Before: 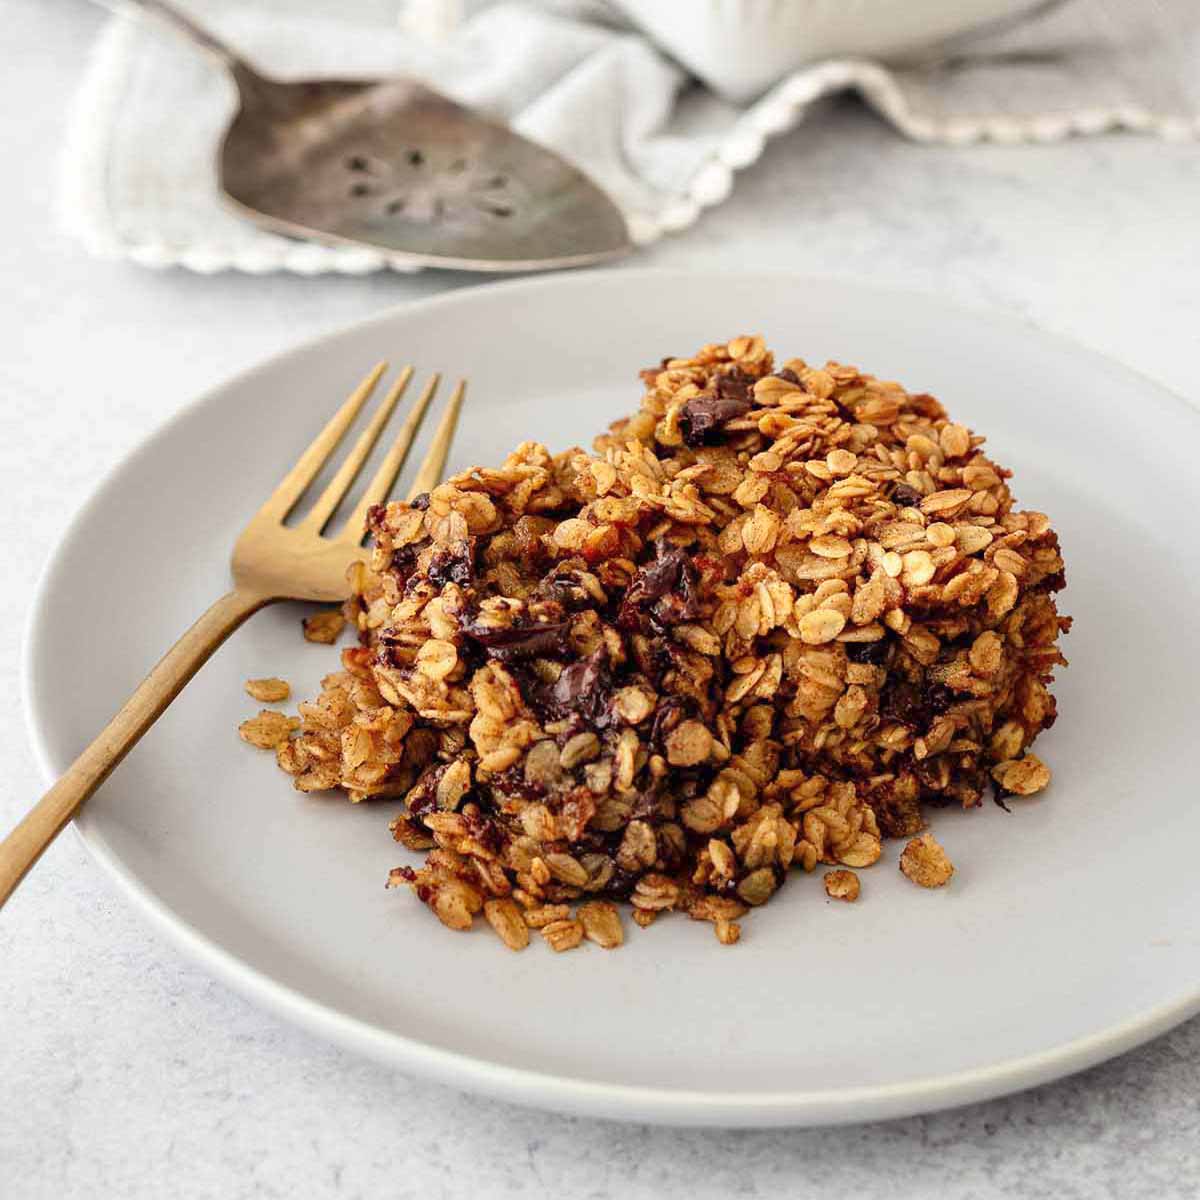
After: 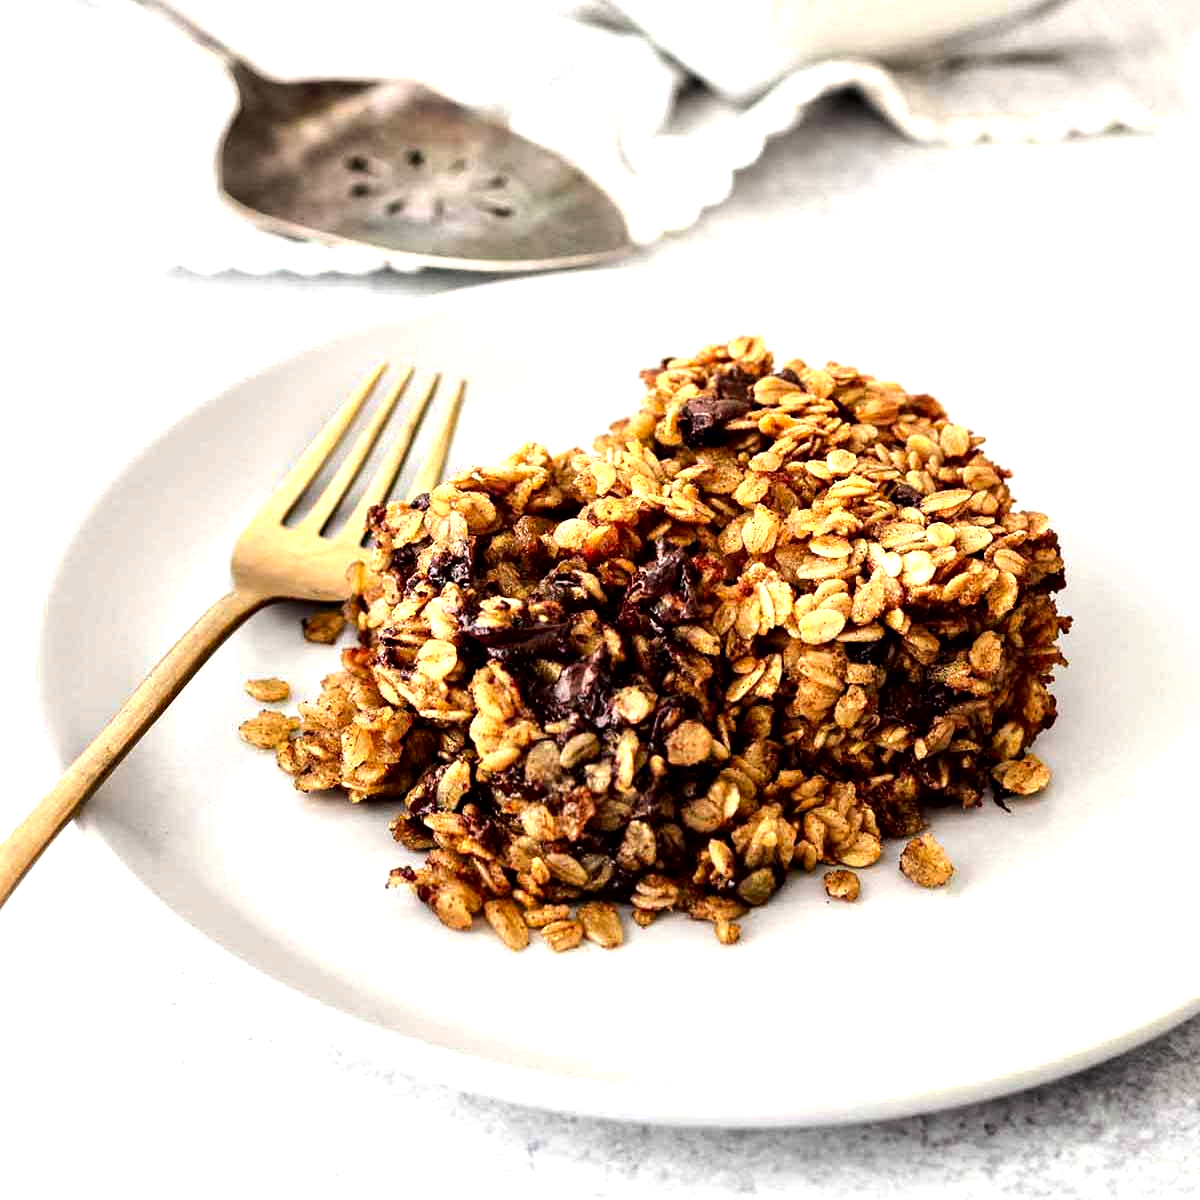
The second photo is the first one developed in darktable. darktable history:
tone equalizer: -8 EV -1.08 EV, -7 EV -1.01 EV, -6 EV -0.867 EV, -5 EV -0.578 EV, -3 EV 0.578 EV, -2 EV 0.867 EV, -1 EV 1.01 EV, +0 EV 1.08 EV, edges refinement/feathering 500, mask exposure compensation -1.57 EV, preserve details no
local contrast: mode bilateral grid, contrast 20, coarseness 50, detail 120%, midtone range 0.2
exposure: black level correction 0.007, compensate highlight preservation false
